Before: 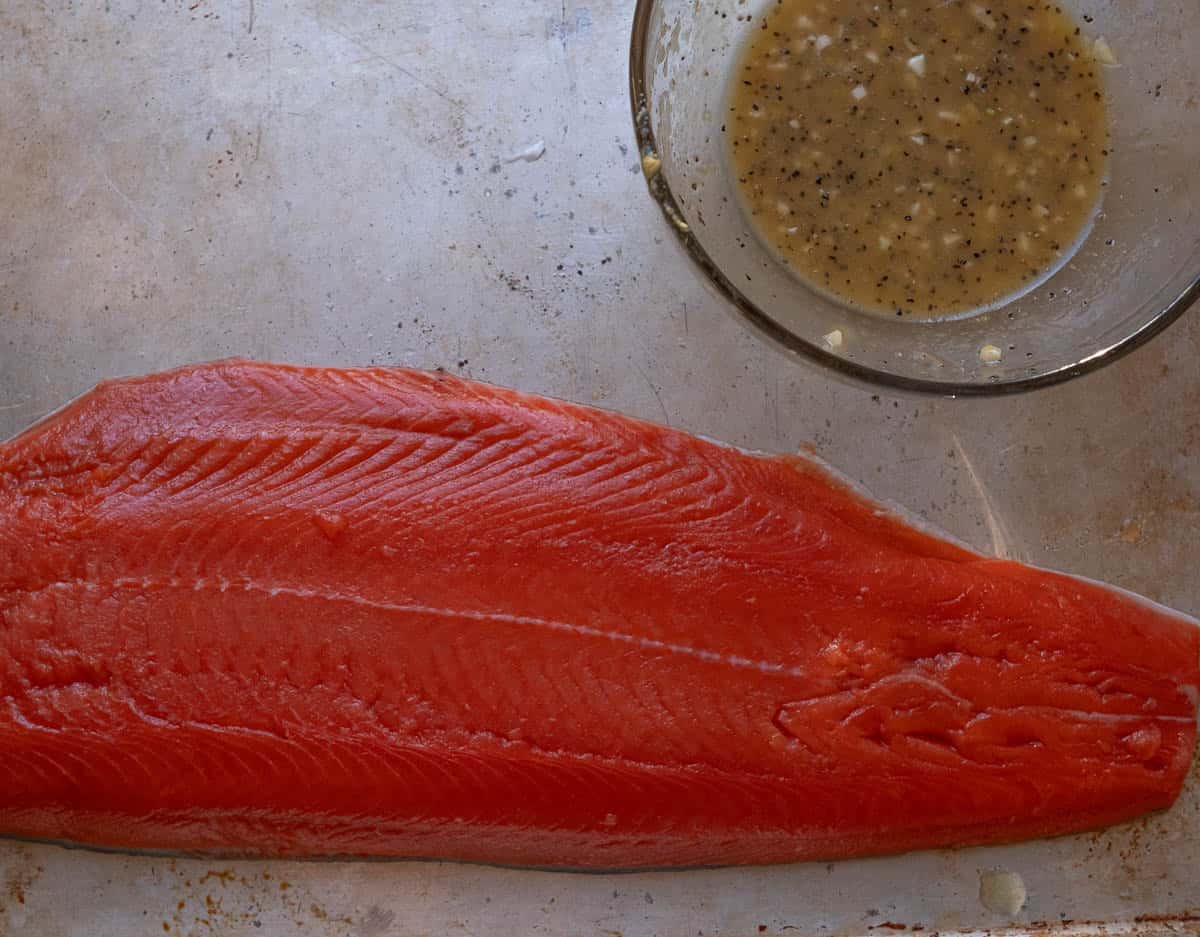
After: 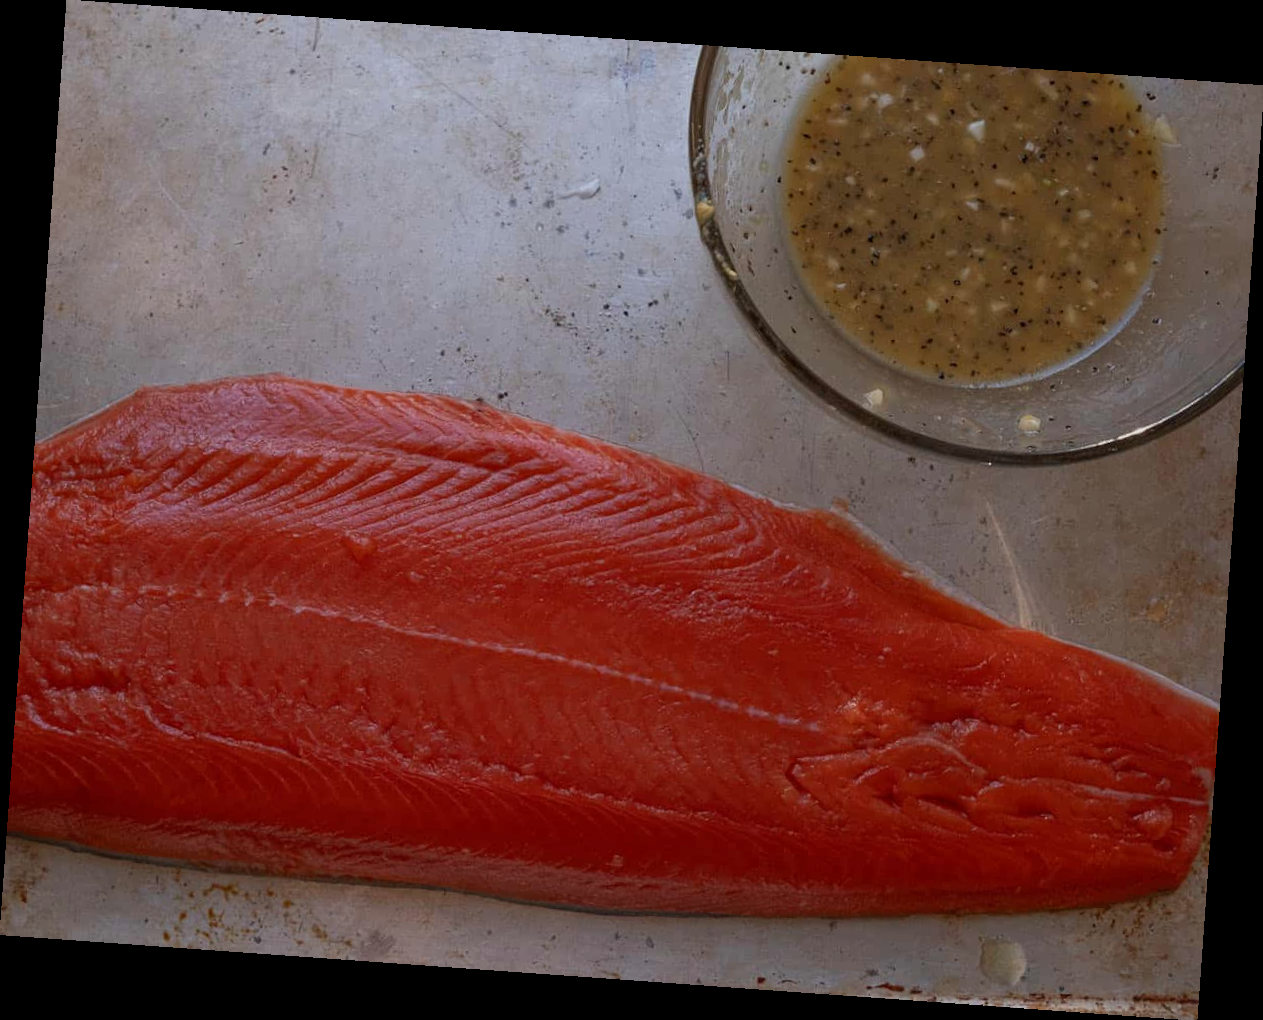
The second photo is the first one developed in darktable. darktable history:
rotate and perspective: rotation 4.1°, automatic cropping off
exposure: exposure -0.36 EV, compensate highlight preservation false
